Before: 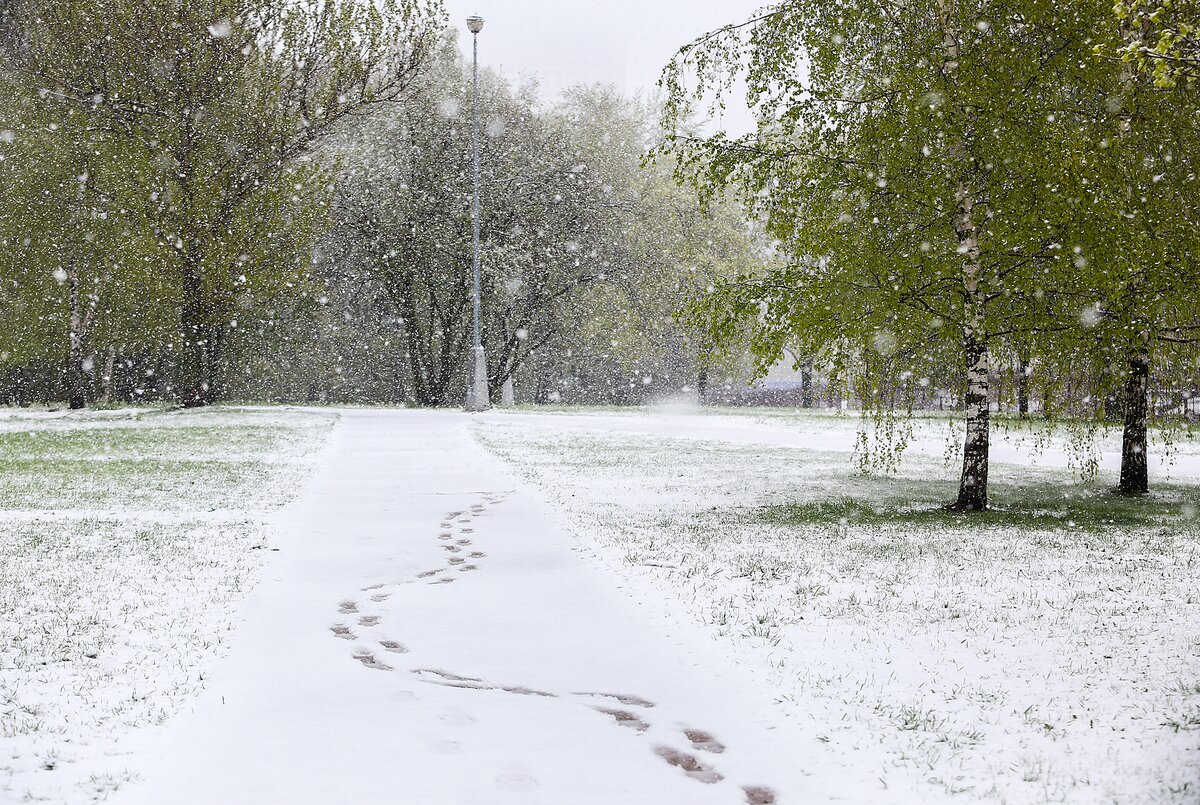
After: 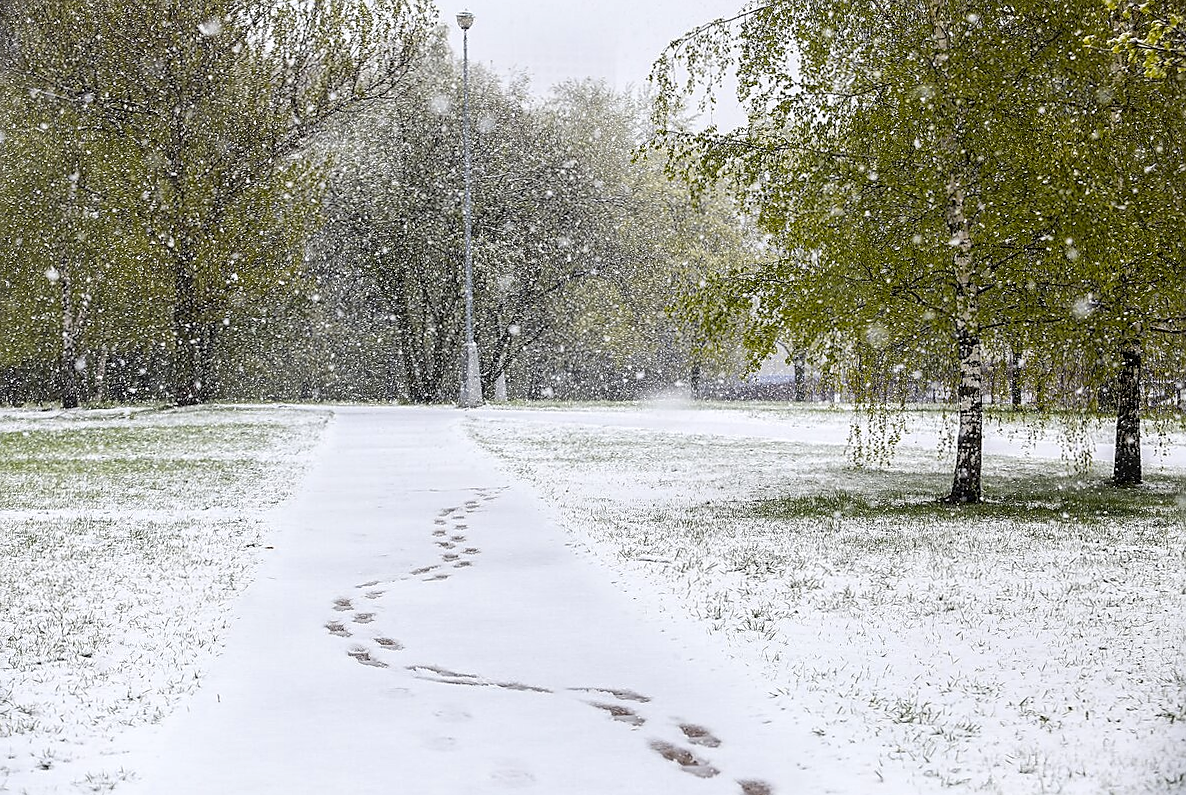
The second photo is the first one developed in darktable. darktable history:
color contrast: green-magenta contrast 0.8, blue-yellow contrast 1.1, unbound 0
local contrast: on, module defaults
sharpen: on, module defaults
rotate and perspective: rotation -0.45°, automatic cropping original format, crop left 0.008, crop right 0.992, crop top 0.012, crop bottom 0.988
